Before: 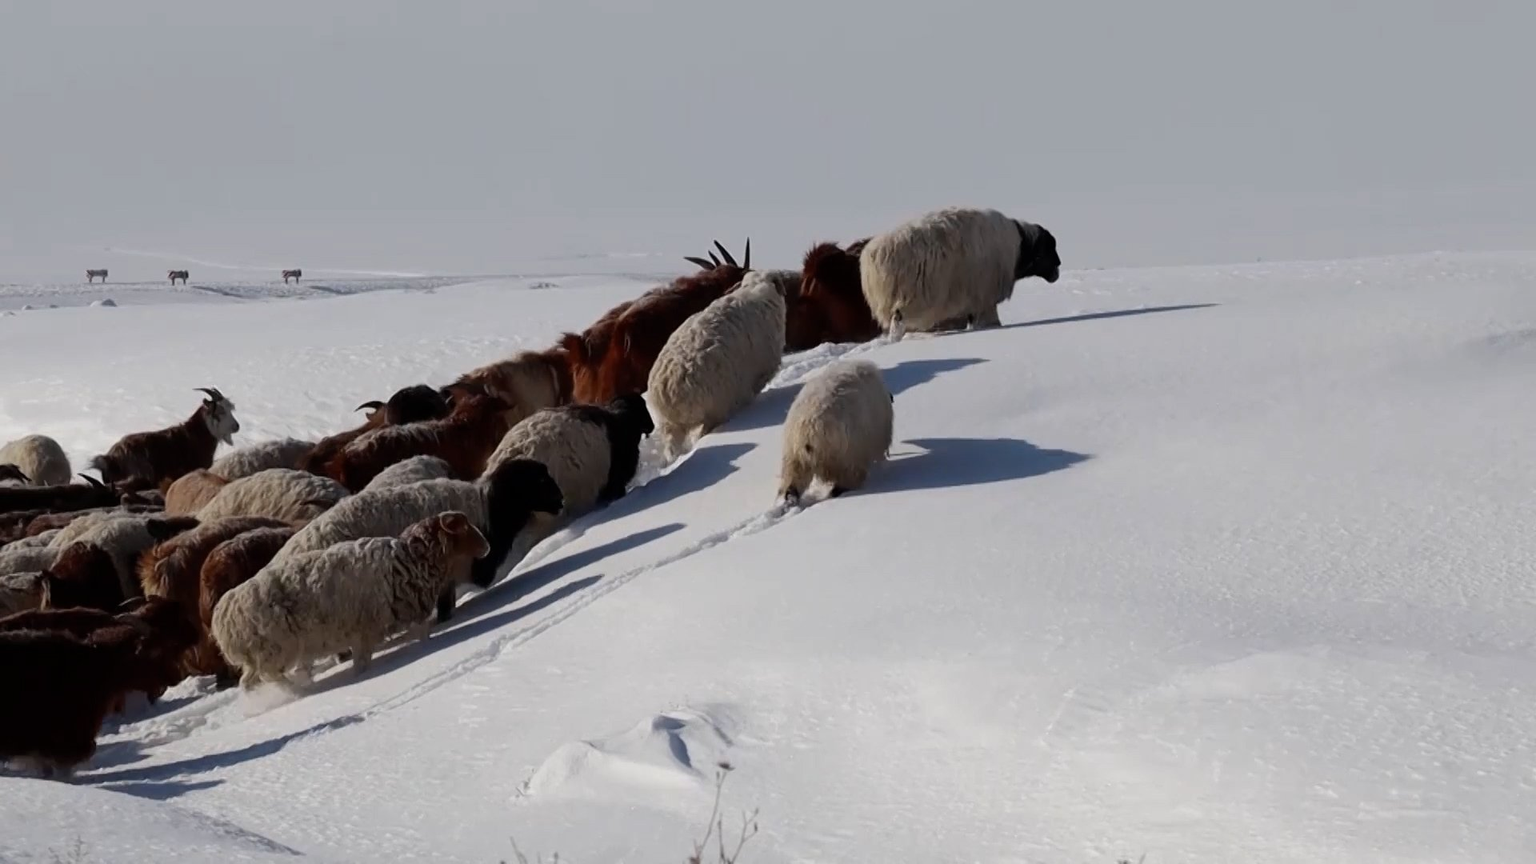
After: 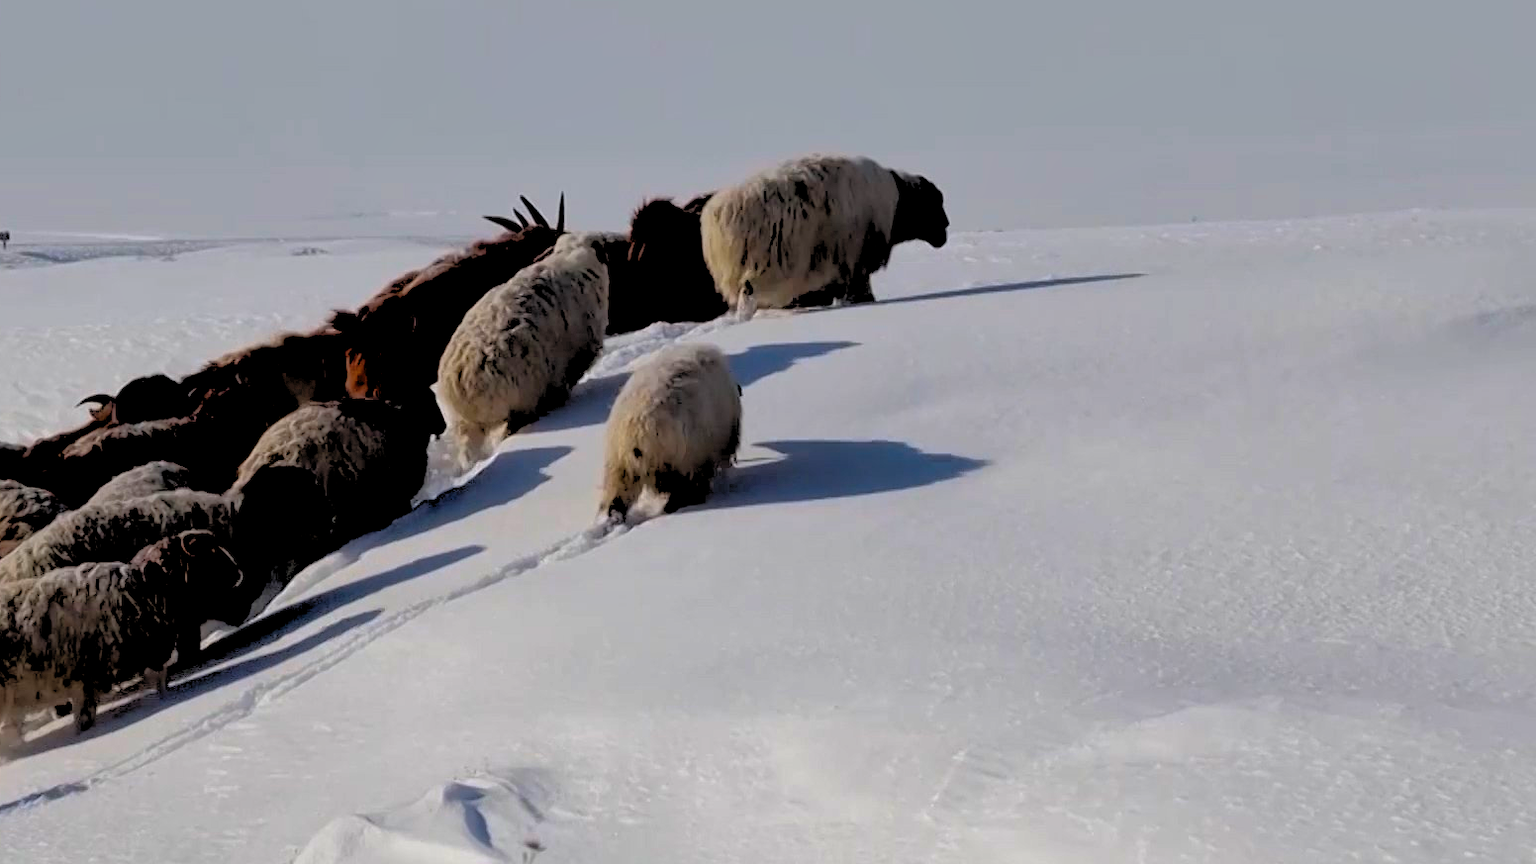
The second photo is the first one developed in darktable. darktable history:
shadows and highlights: on, module defaults
color balance rgb: perceptual saturation grading › global saturation 30%, global vibrance 30%
rgb levels: levels [[0.029, 0.461, 0.922], [0, 0.5, 1], [0, 0.5, 1]]
crop: left 19.159%, top 9.58%, bottom 9.58%
